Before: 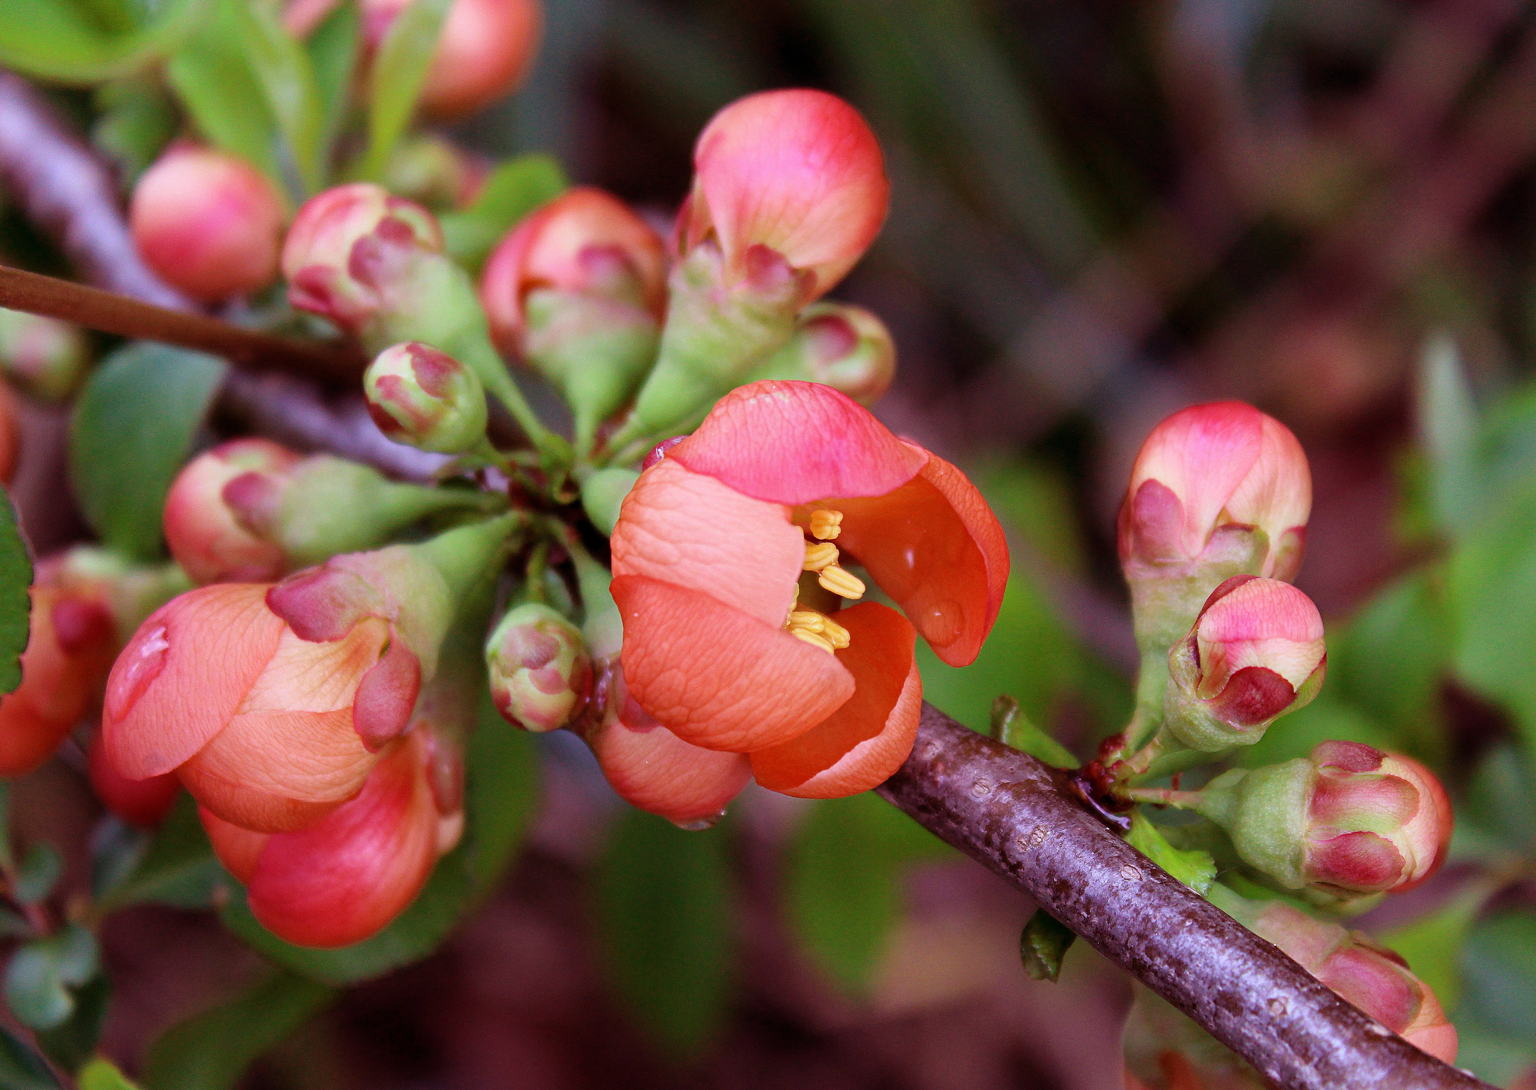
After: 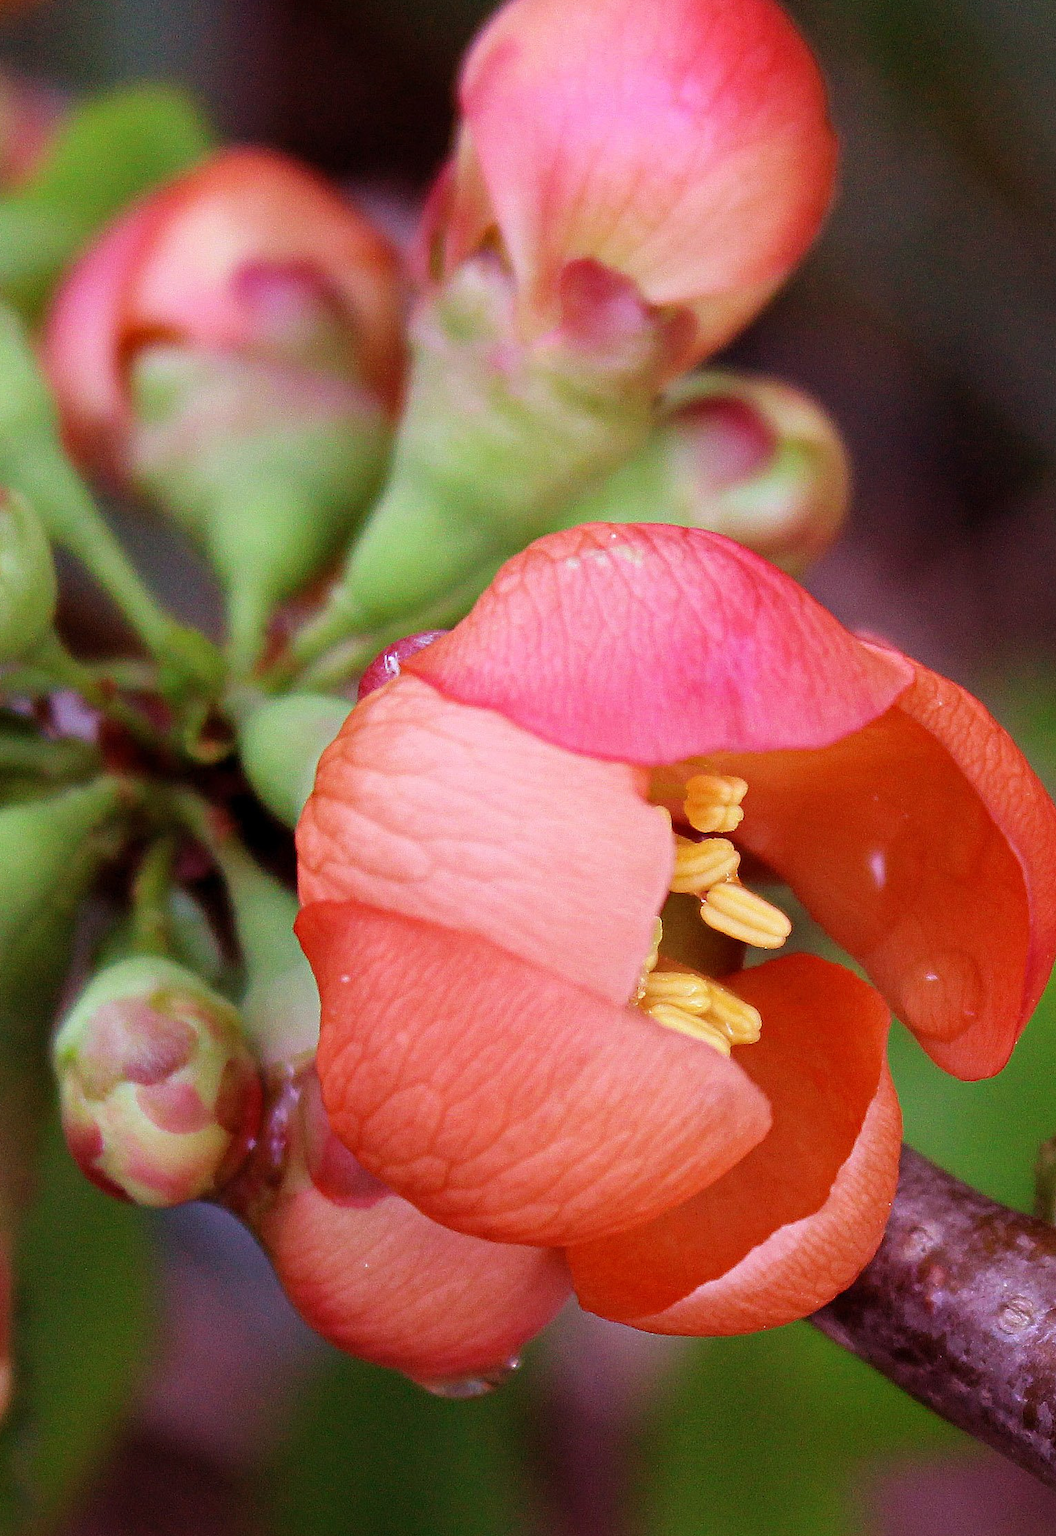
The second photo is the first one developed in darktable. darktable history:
crop and rotate: left 29.856%, top 10.239%, right 34.74%, bottom 17.23%
